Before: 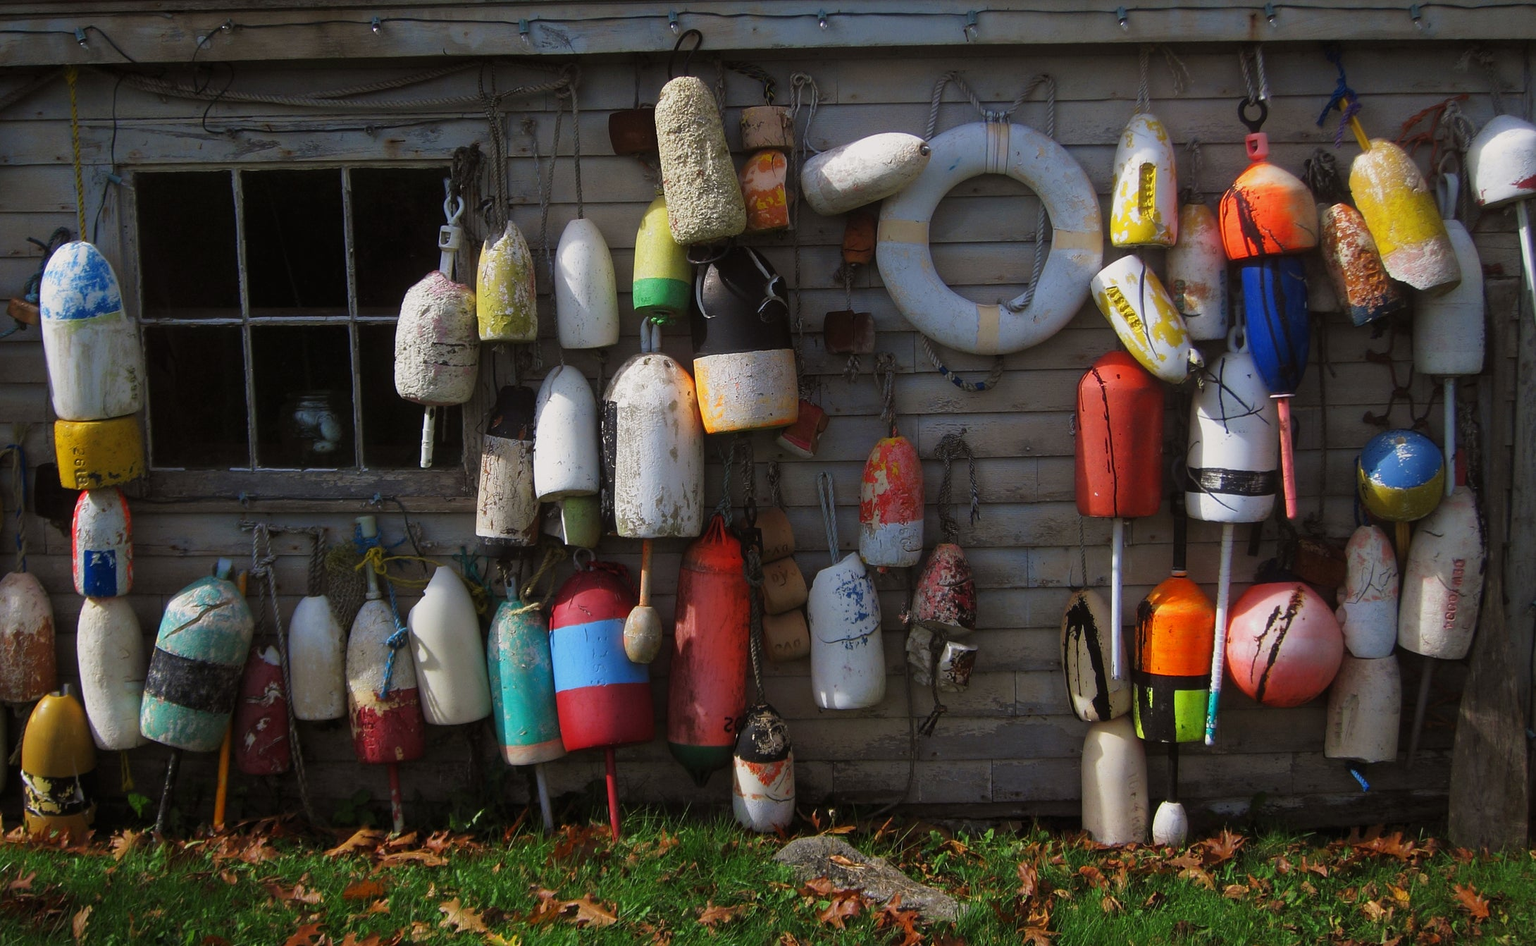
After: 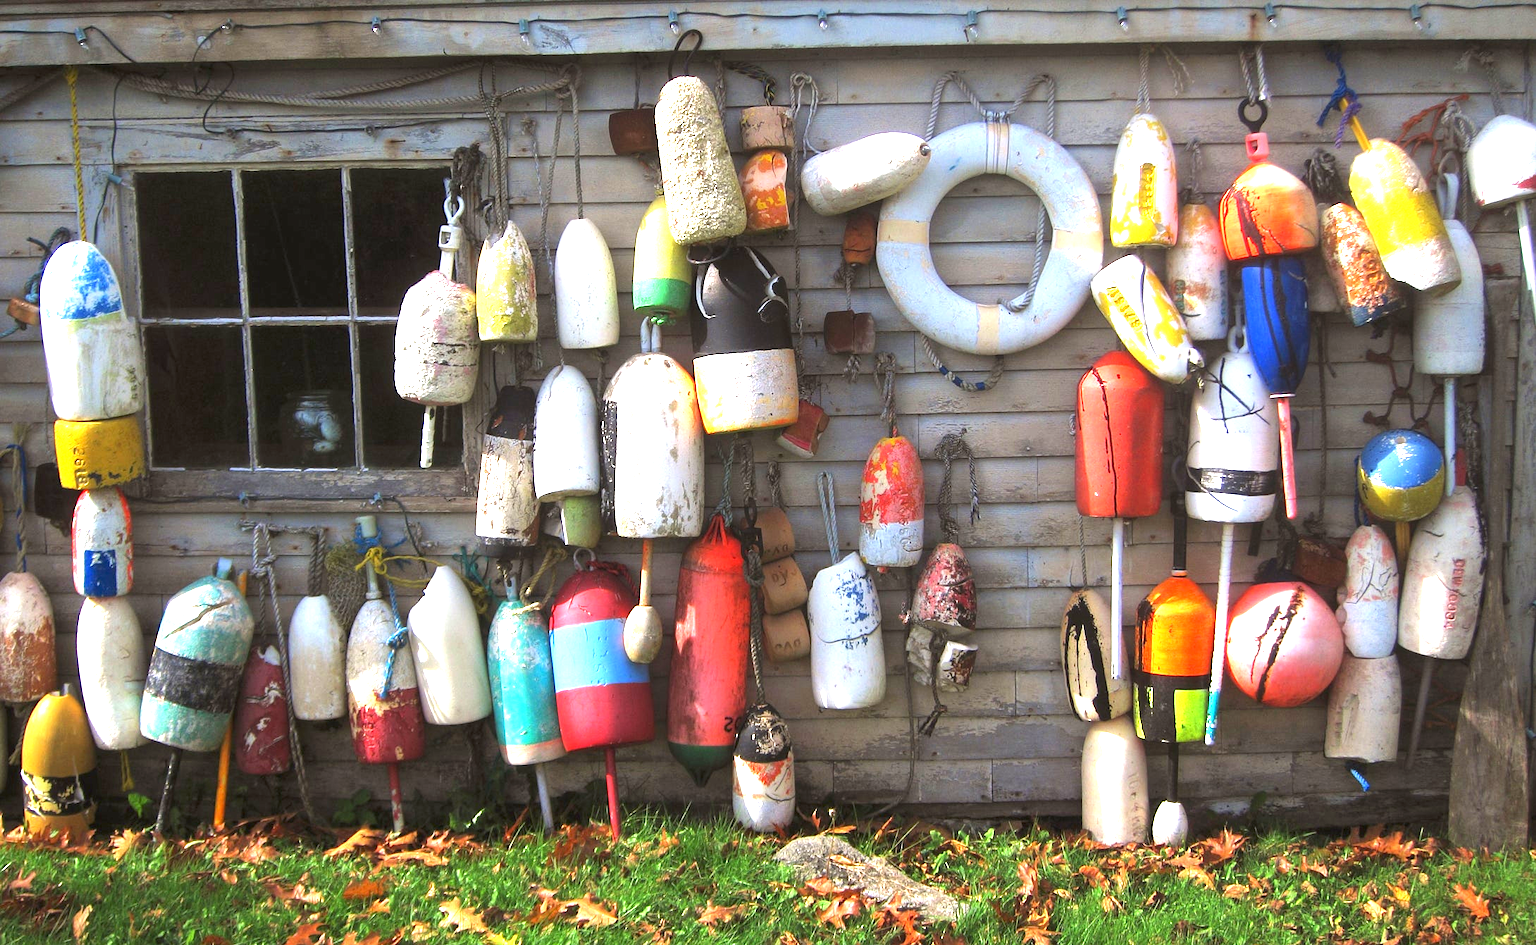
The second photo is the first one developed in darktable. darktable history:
exposure: black level correction 0, exposure 2.168 EV, compensate highlight preservation false
levels: black 0.088%
